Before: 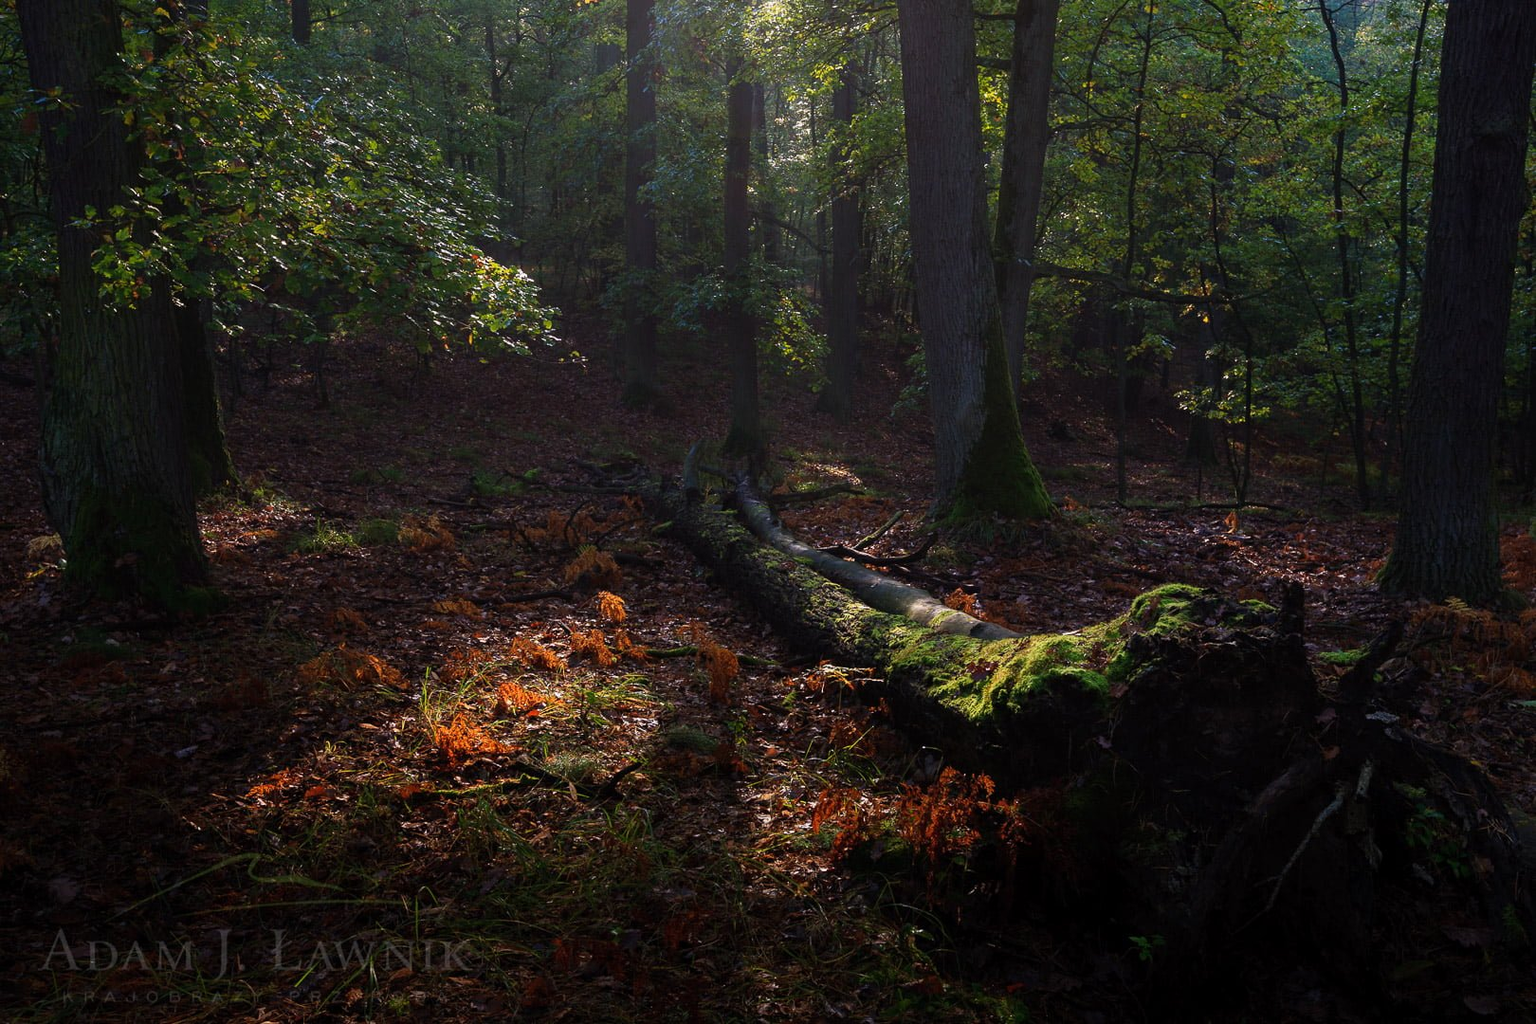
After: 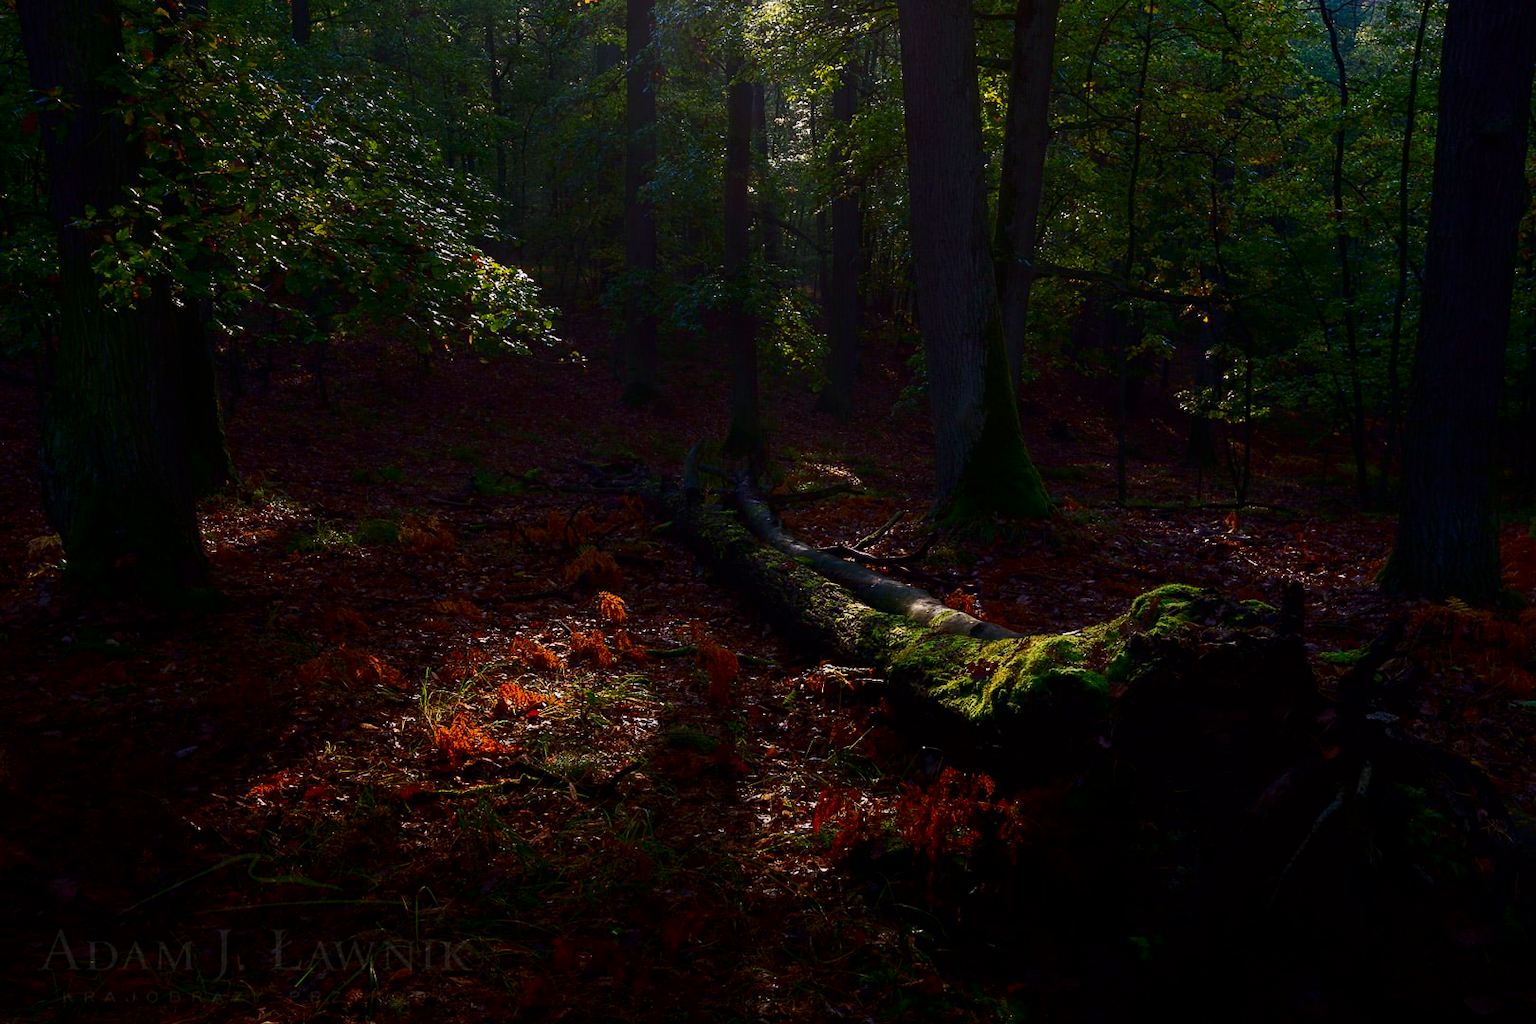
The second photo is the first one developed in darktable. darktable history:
contrast brightness saturation: contrast 0.101, brightness -0.269, saturation 0.136
